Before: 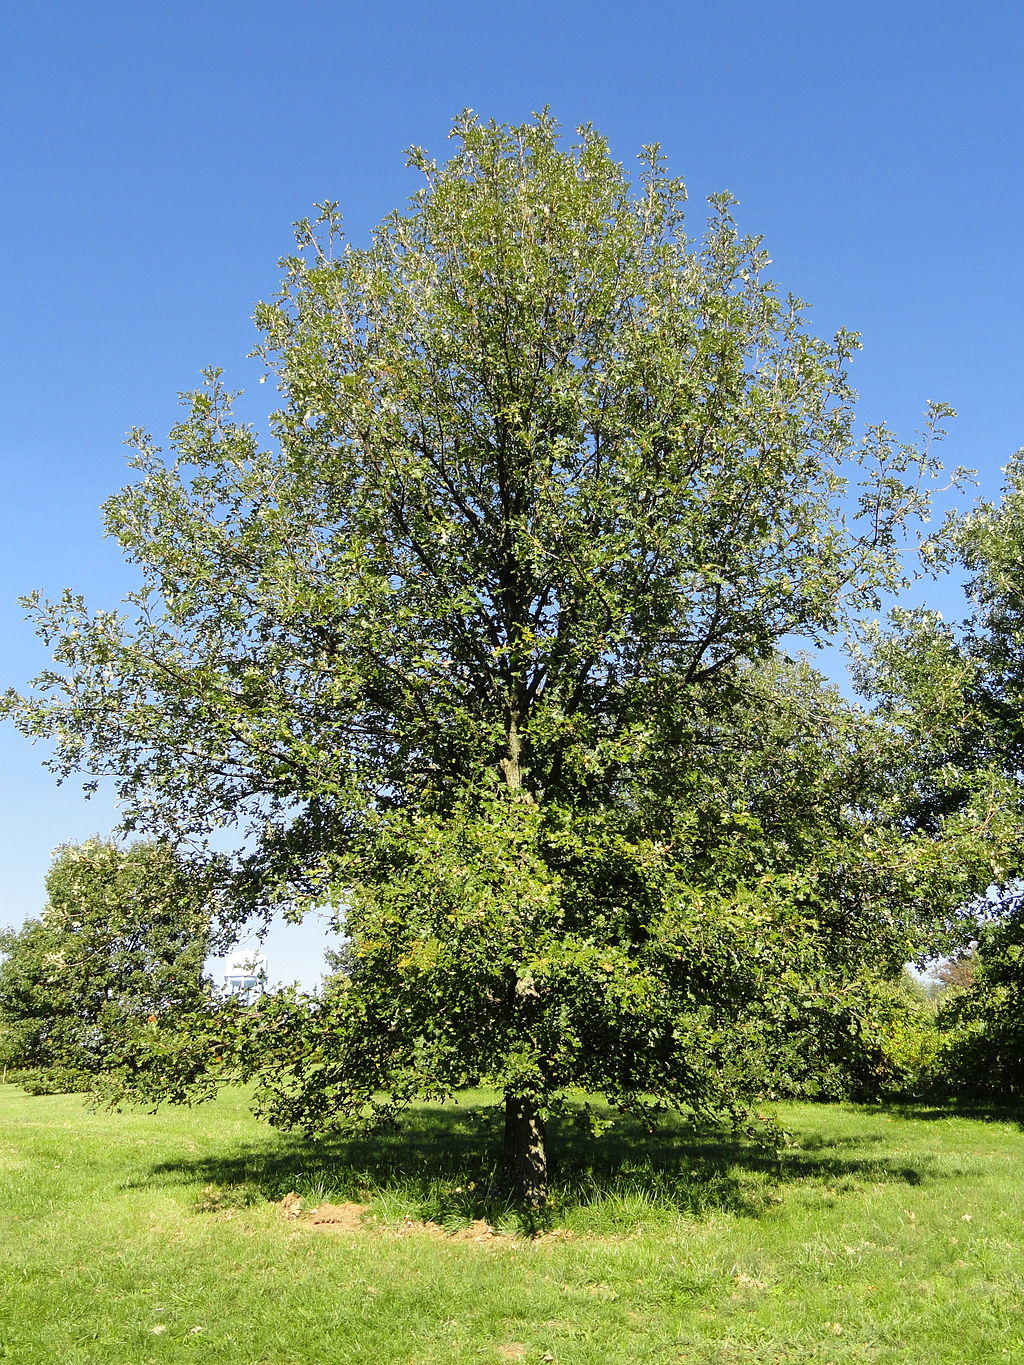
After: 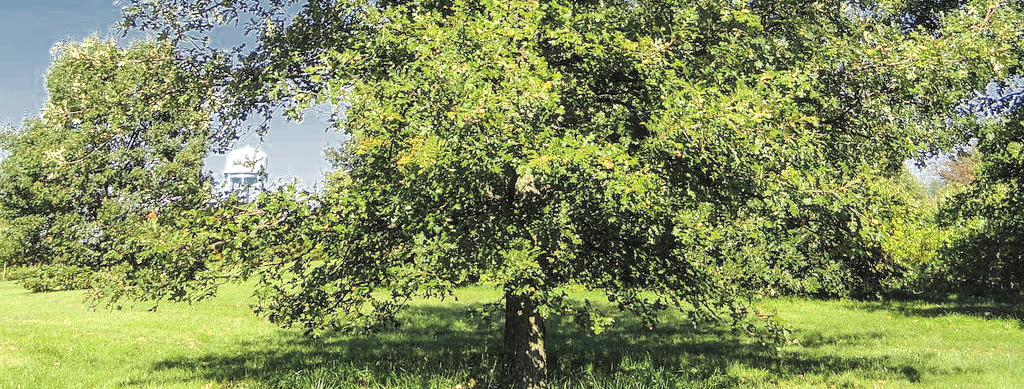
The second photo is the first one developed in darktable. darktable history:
crop and rotate: top 58.858%, bottom 12.614%
contrast brightness saturation: brightness 0.285
color zones: curves: ch0 [(0, 0.497) (0.143, 0.5) (0.286, 0.5) (0.429, 0.483) (0.571, 0.116) (0.714, -0.006) (0.857, 0.28) (1, 0.497)]
local contrast: on, module defaults
